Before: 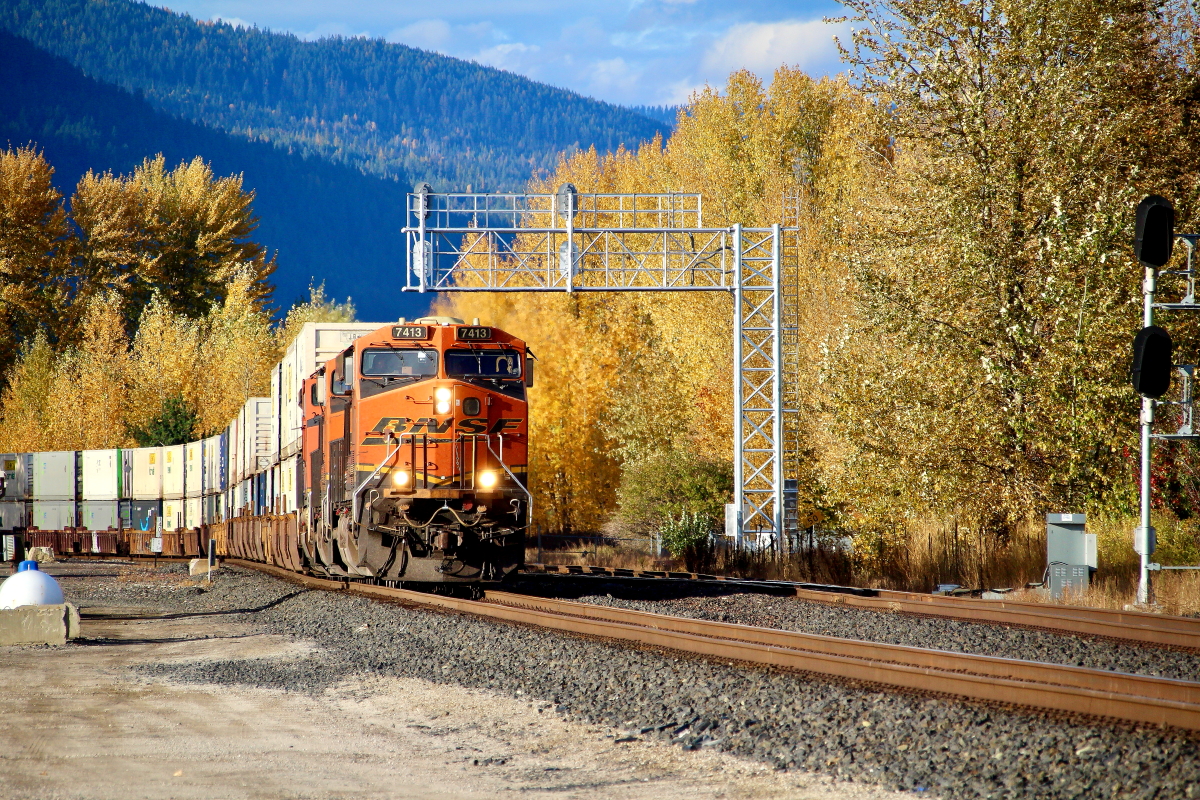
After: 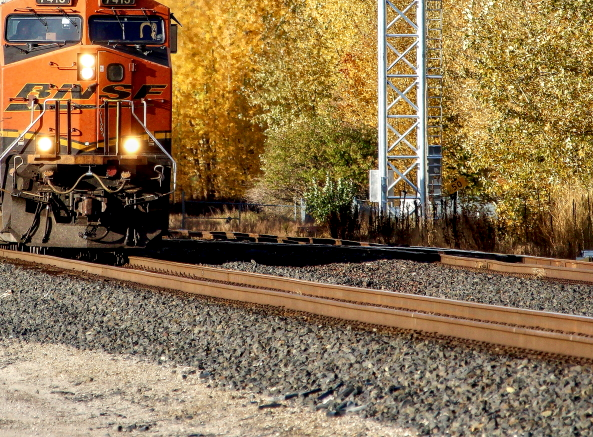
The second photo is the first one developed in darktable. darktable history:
crop: left 29.672%, top 41.786%, right 20.851%, bottom 3.487%
local contrast: on, module defaults
